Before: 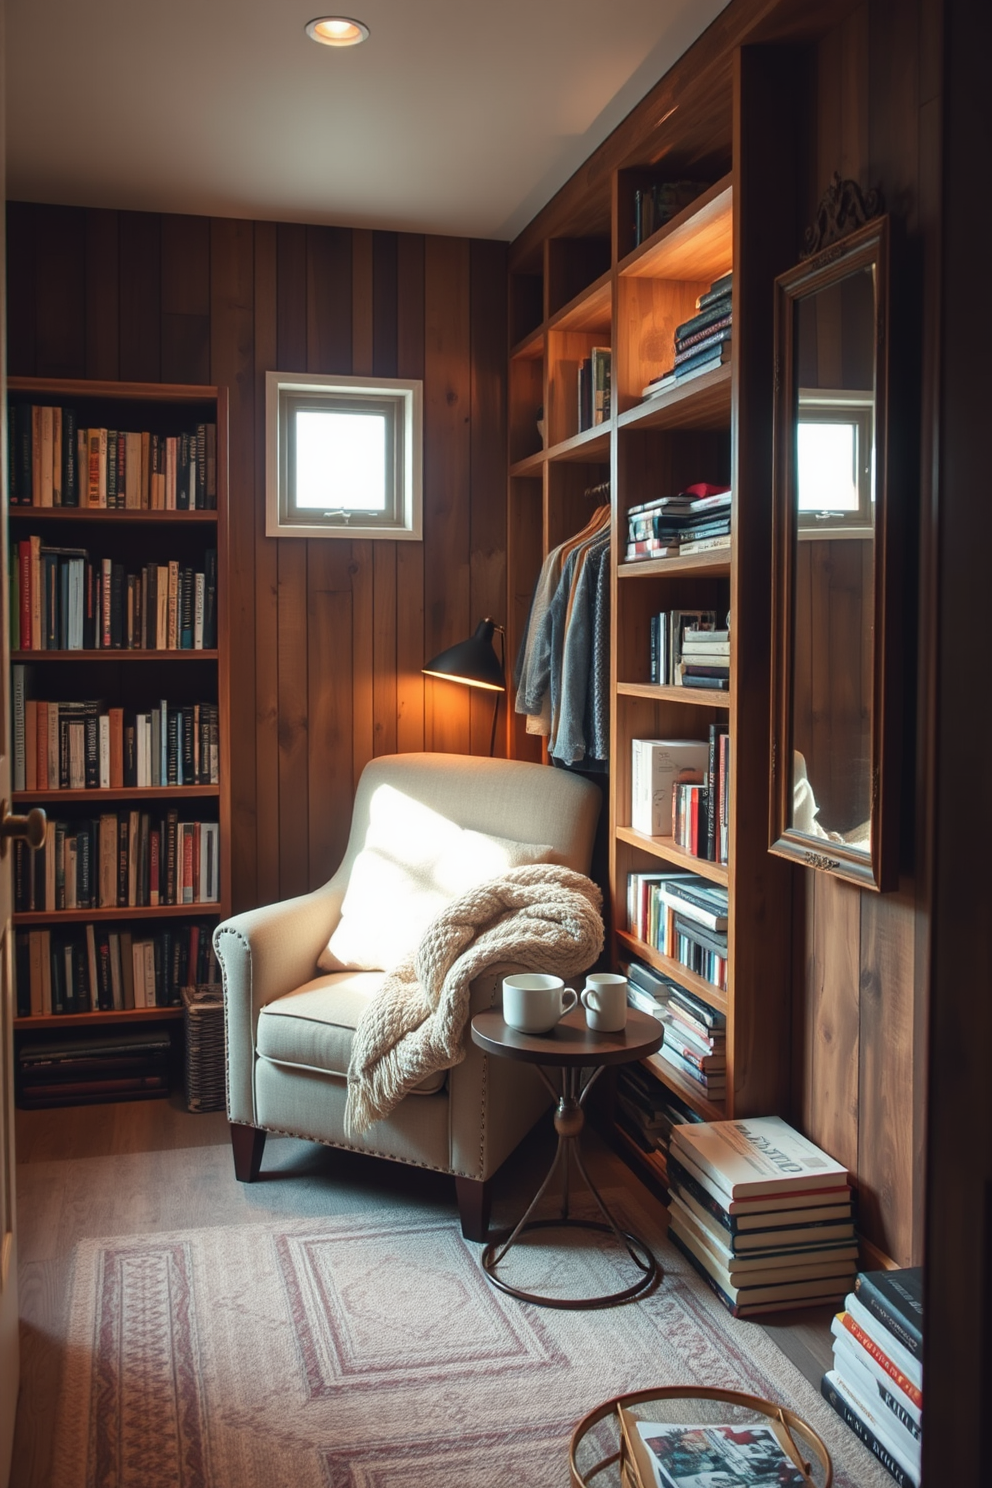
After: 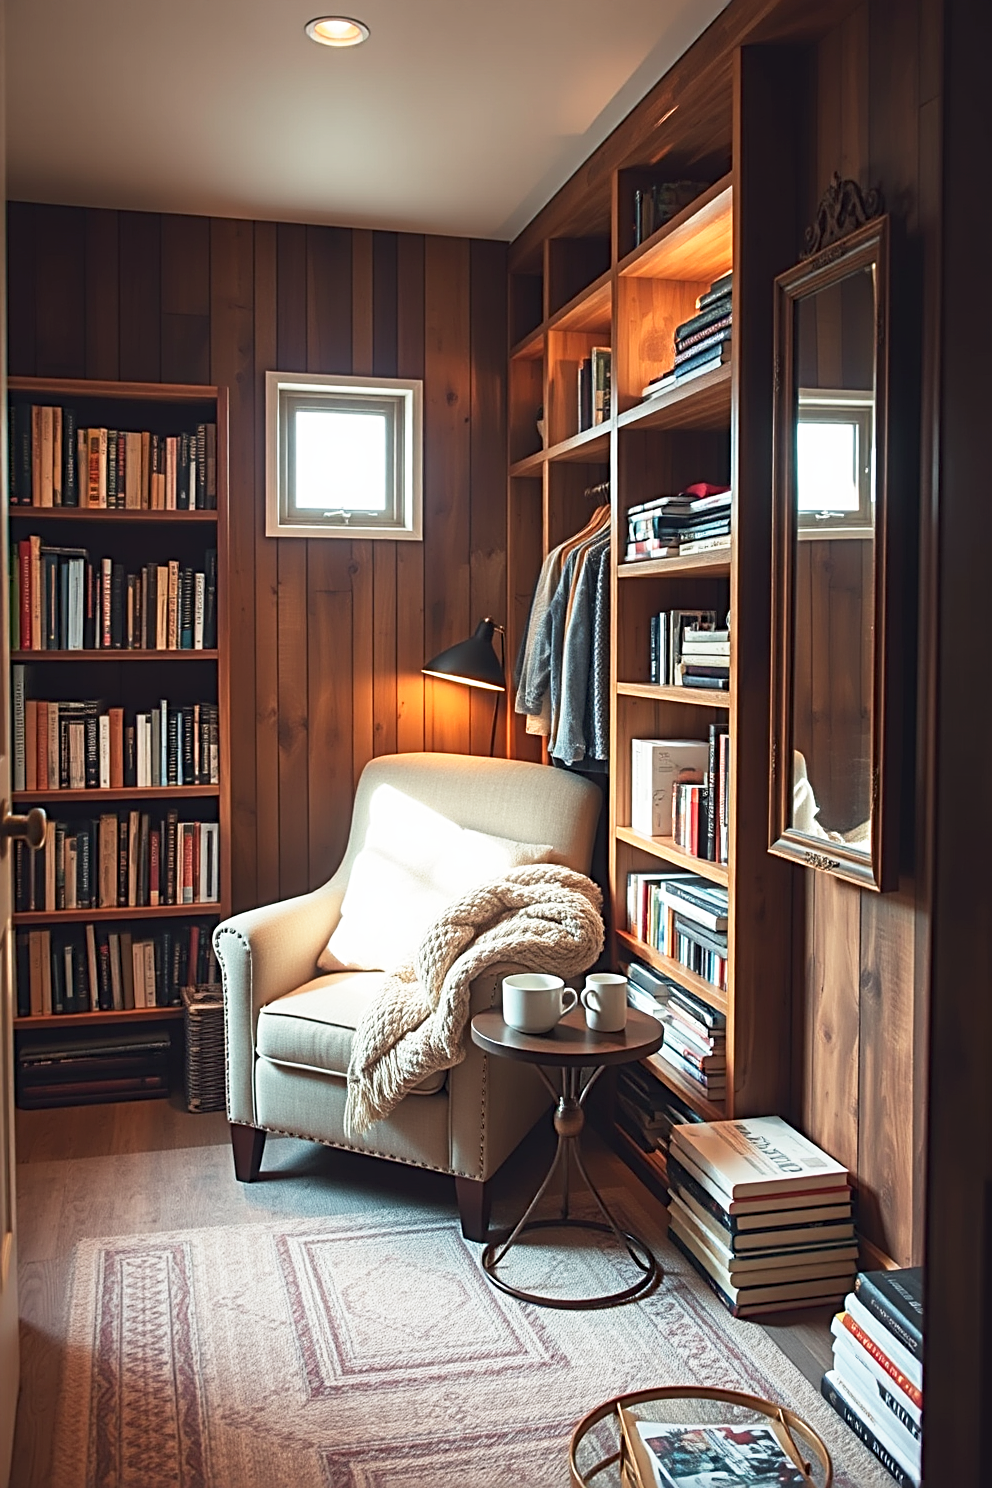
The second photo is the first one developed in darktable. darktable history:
sharpen: radius 3.008, amount 0.763
base curve: curves: ch0 [(0, 0) (0.579, 0.807) (1, 1)], preserve colors none
